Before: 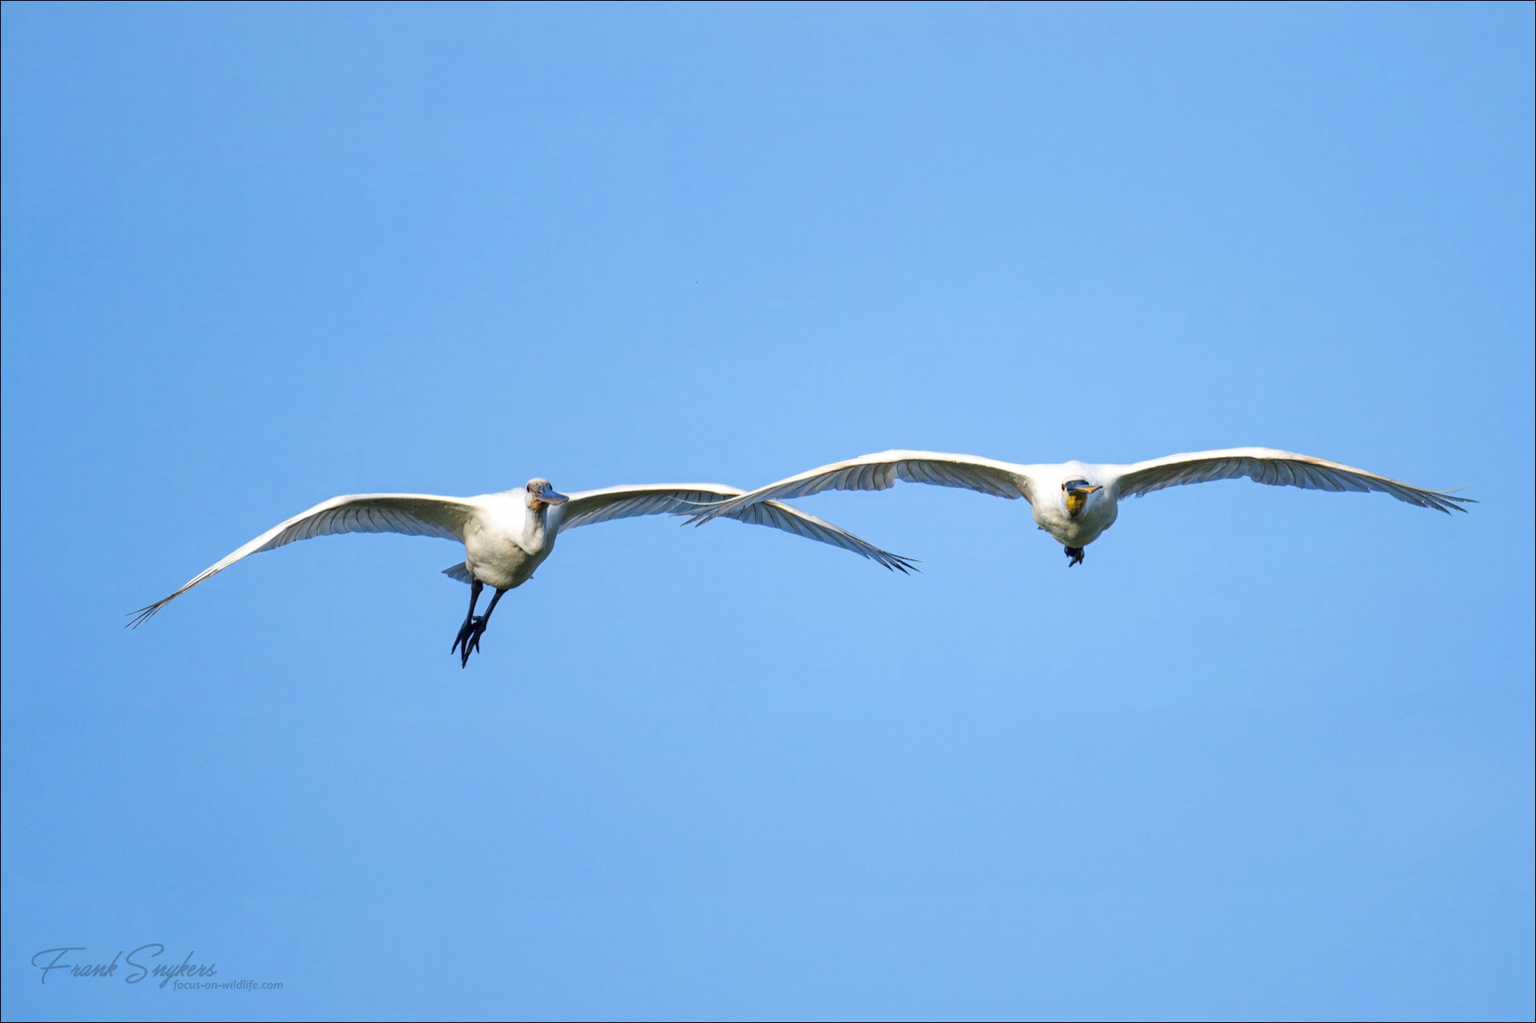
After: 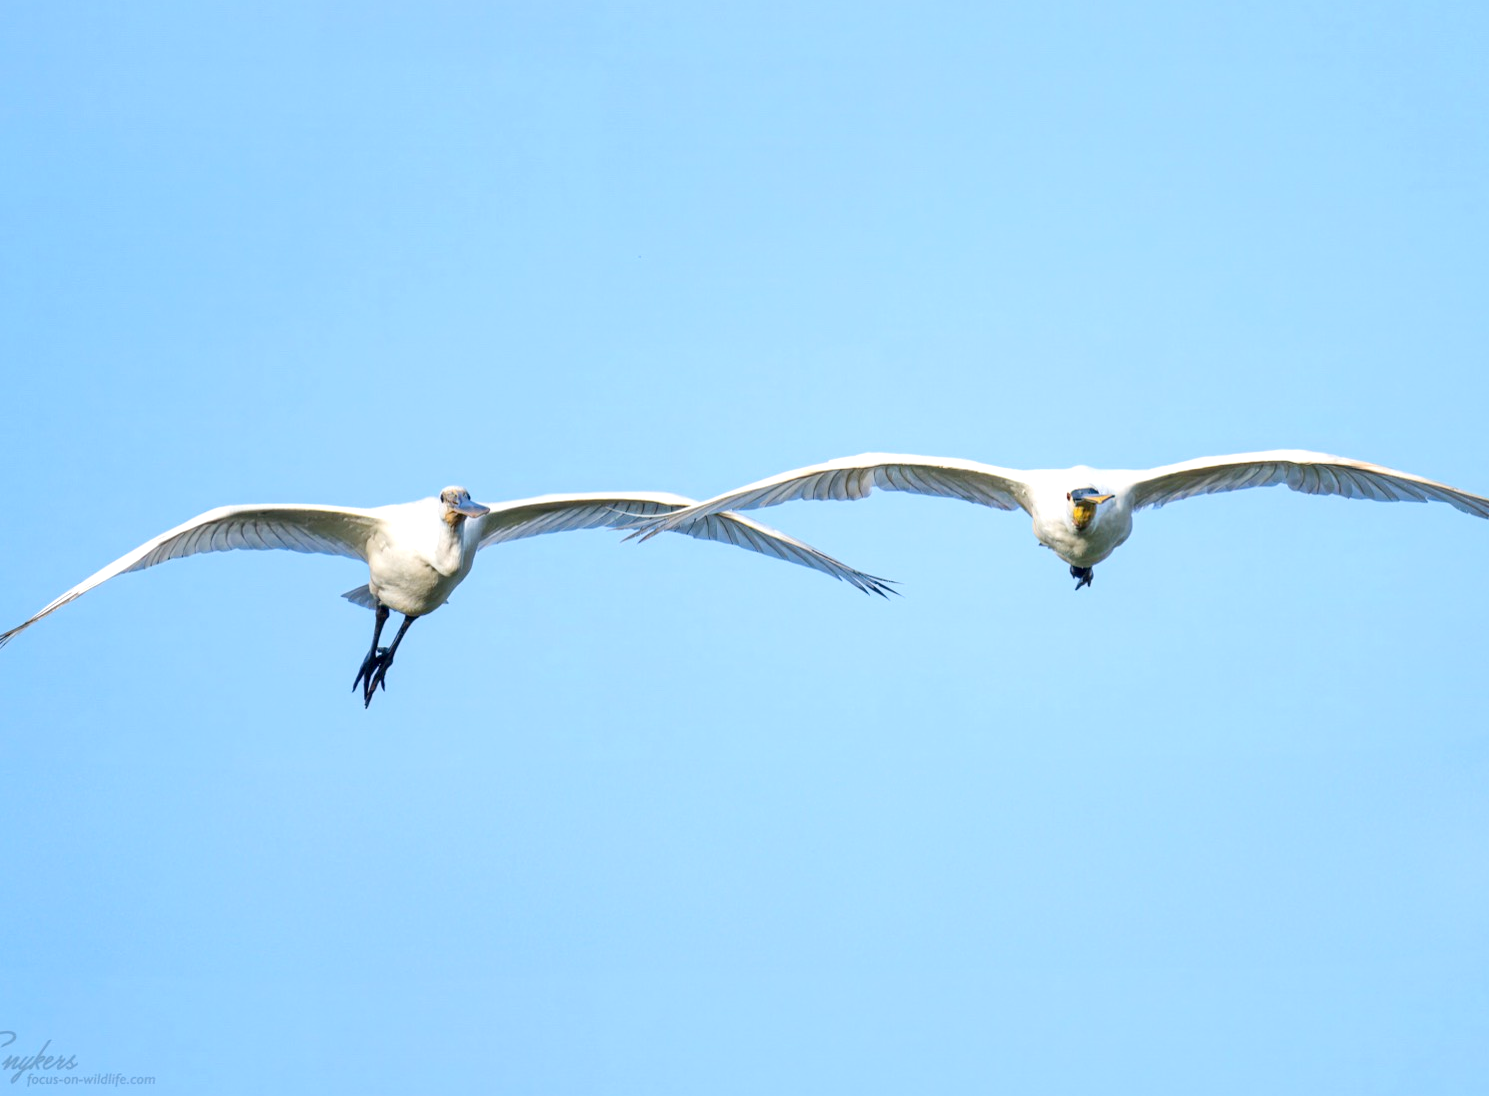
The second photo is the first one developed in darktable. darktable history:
exposure: black level correction 0.001, exposure 0.14 EV, compensate highlight preservation false
shadows and highlights: shadows -12.5, white point adjustment 4, highlights 28.33
crop: left 9.807%, top 6.259%, right 7.334%, bottom 2.177%
